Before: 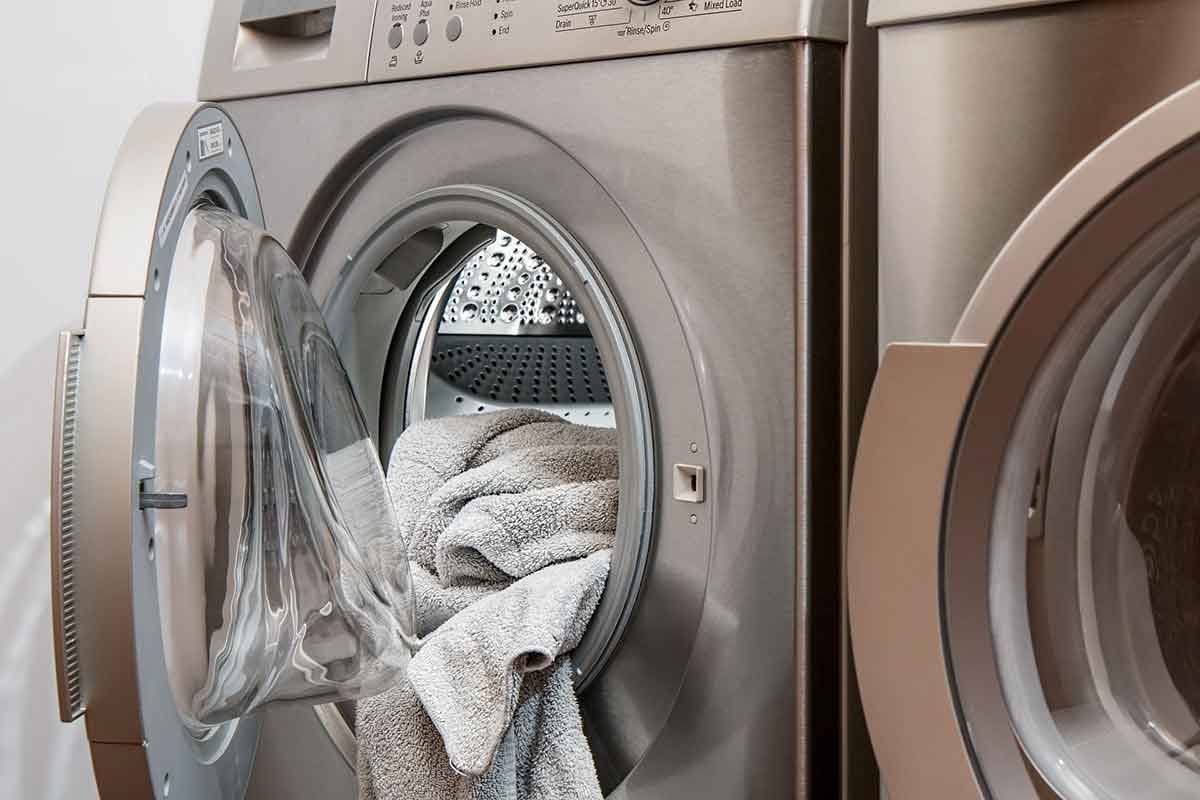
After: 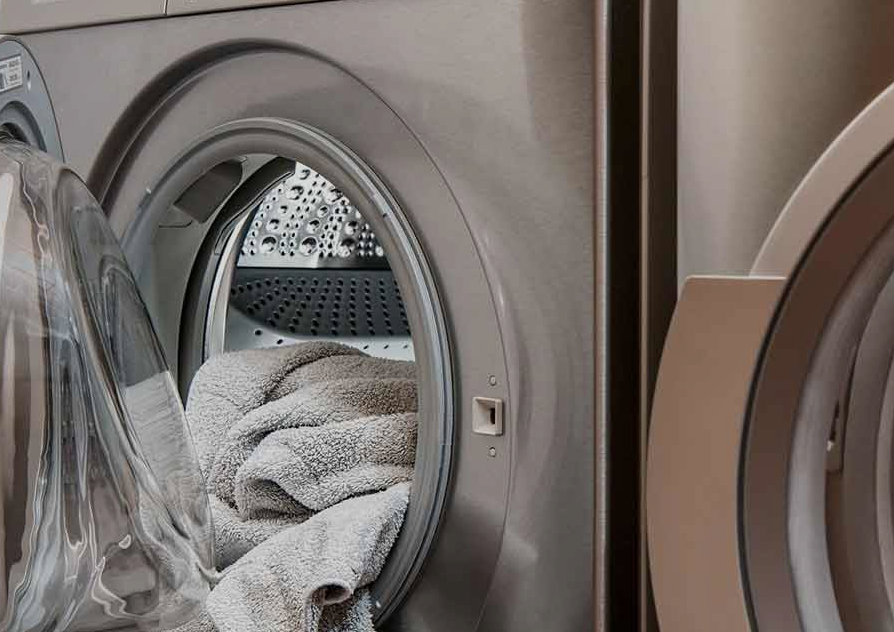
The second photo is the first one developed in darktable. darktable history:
exposure: exposure -0.49 EV, compensate highlight preservation false
crop: left 16.81%, top 8.494%, right 8.655%, bottom 12.477%
shadows and highlights: radius 116.98, shadows 41.59, highlights -61.98, highlights color adjustment 88.96%, soften with gaussian
